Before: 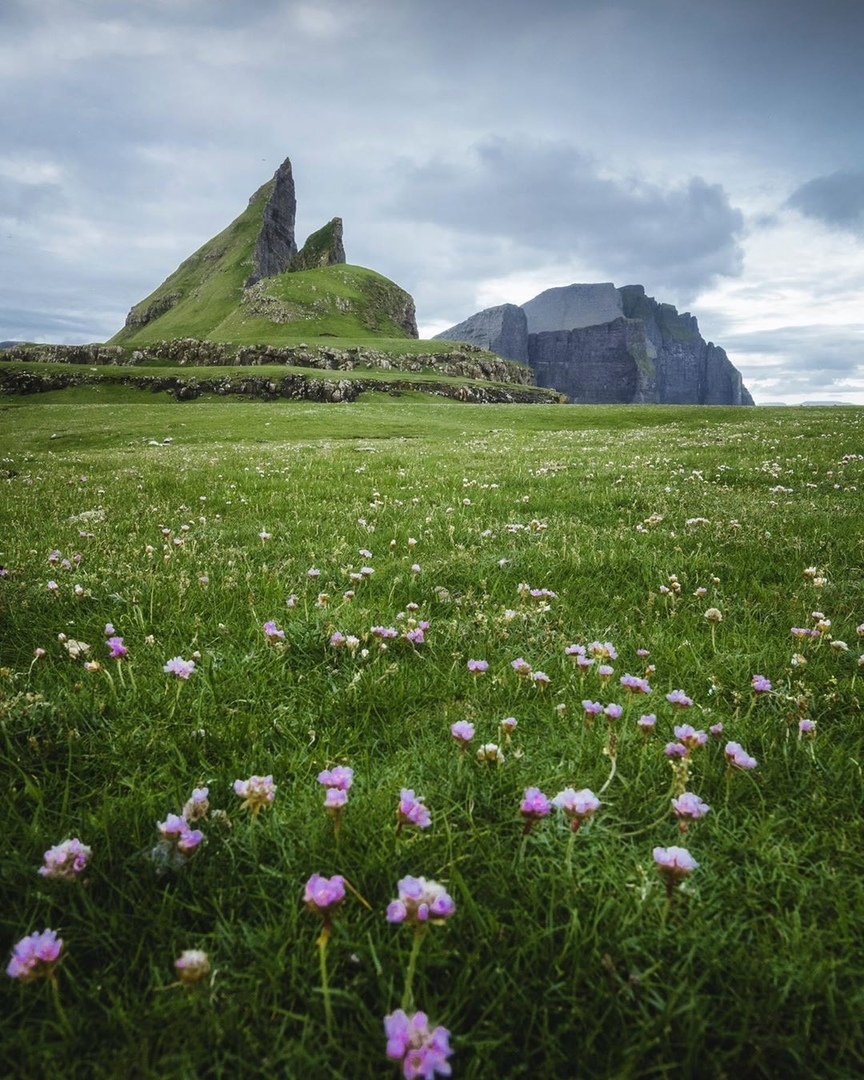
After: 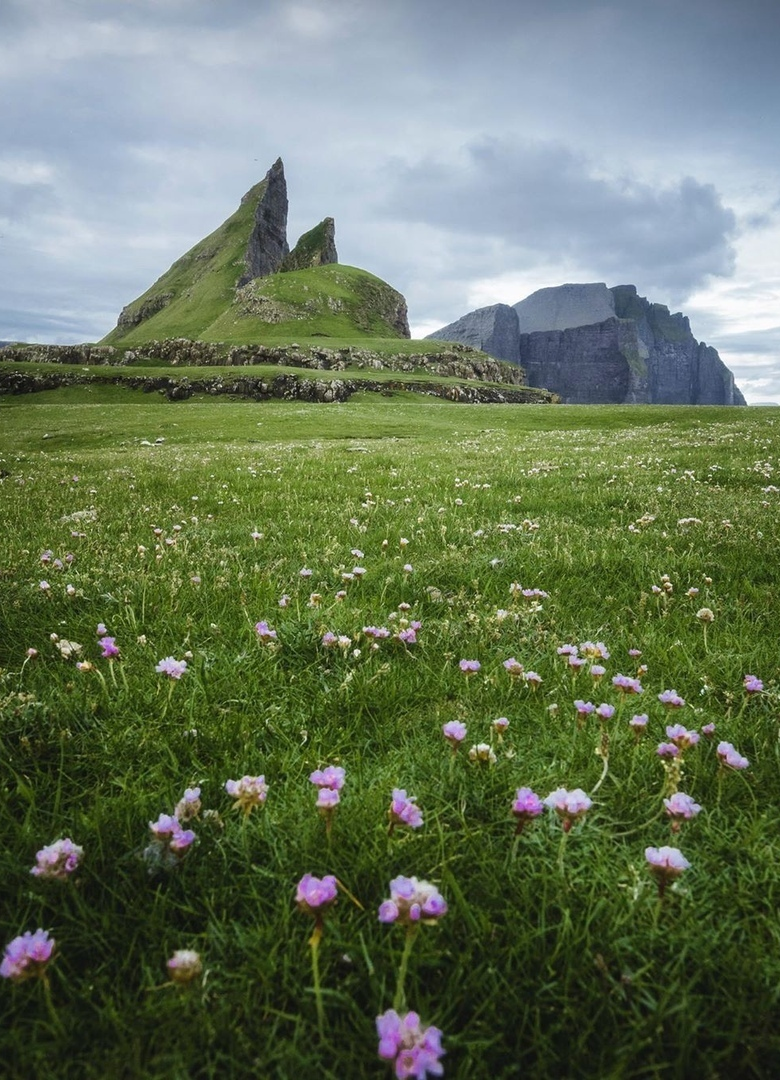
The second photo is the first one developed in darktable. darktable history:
crop and rotate: left 0.947%, right 8.719%
